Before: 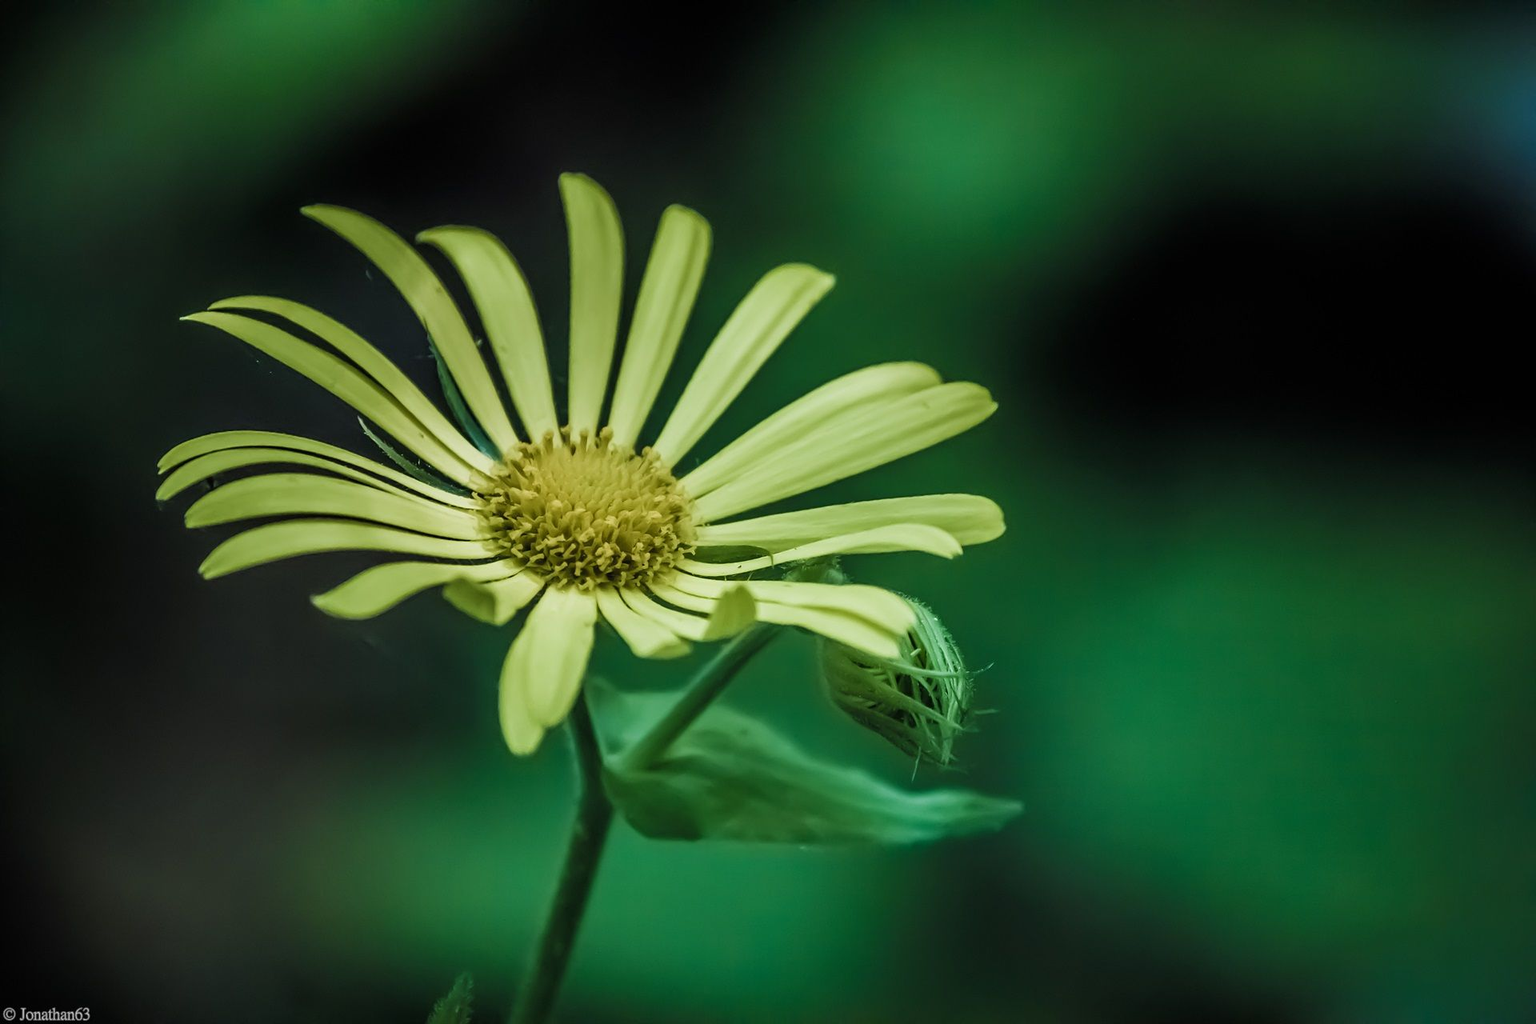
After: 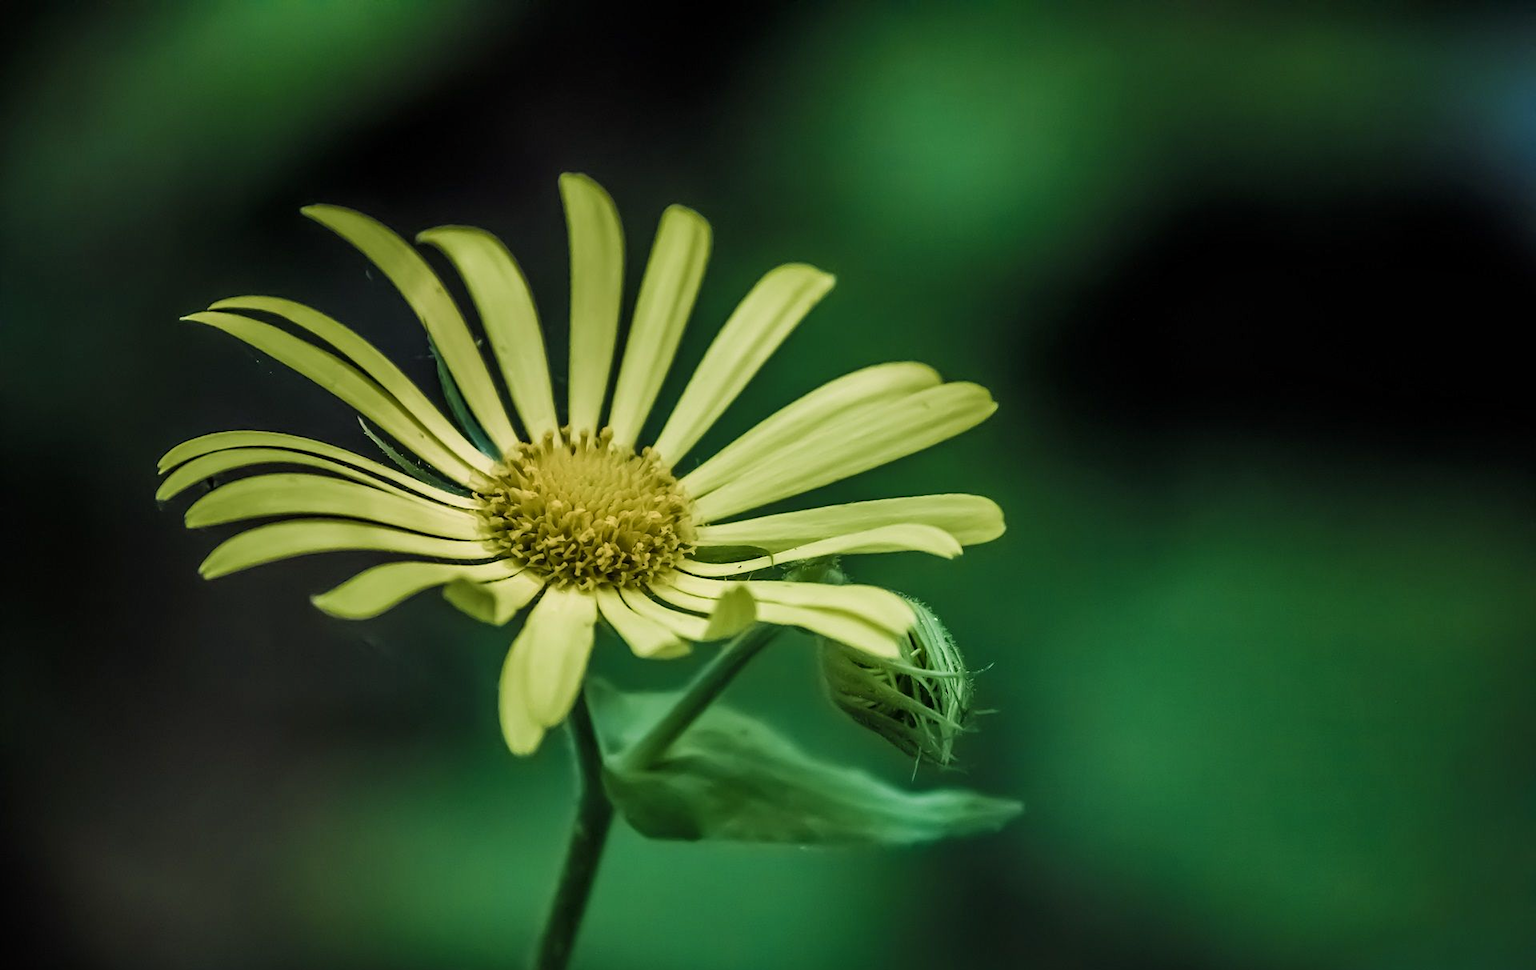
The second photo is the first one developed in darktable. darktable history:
color correction: highlights a* 5.83, highlights b* 4.9
local contrast: mode bilateral grid, contrast 20, coarseness 49, detail 119%, midtone range 0.2
crop and rotate: top 0.002%, bottom 5.181%
